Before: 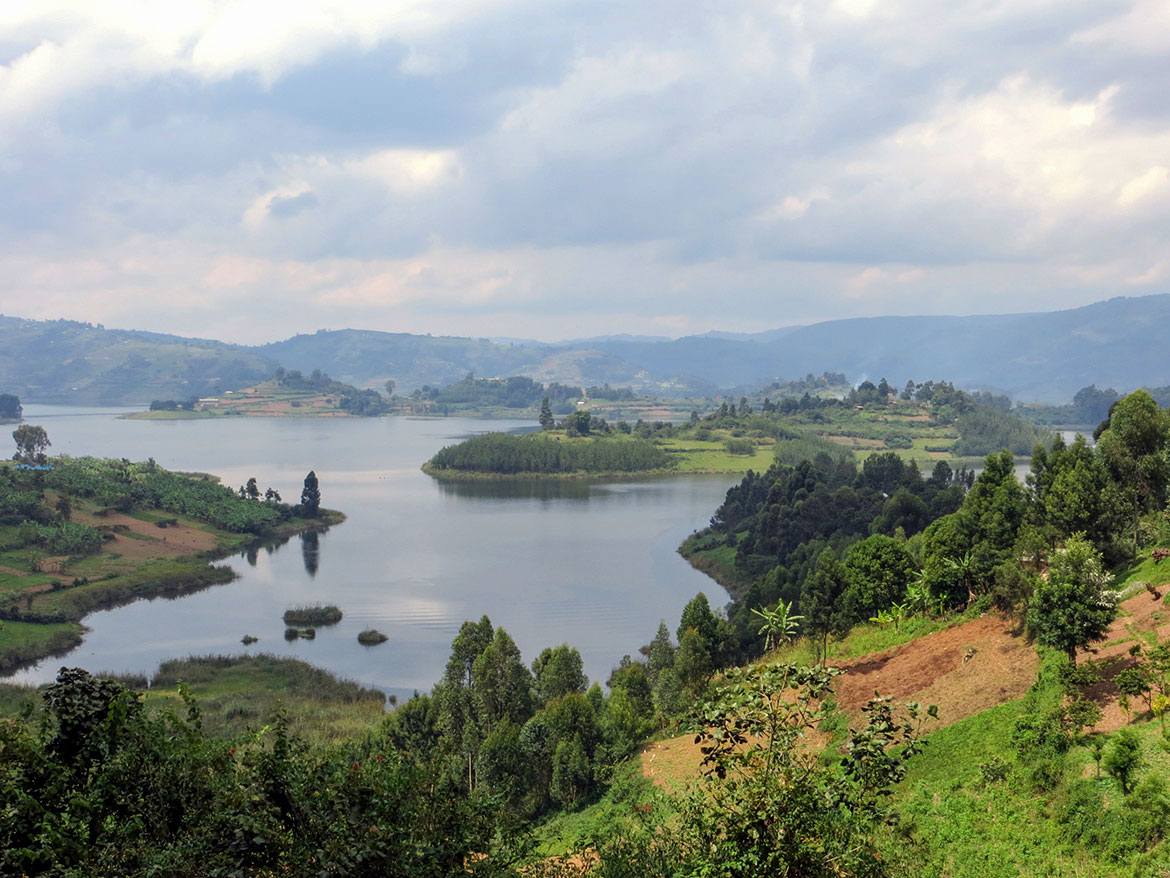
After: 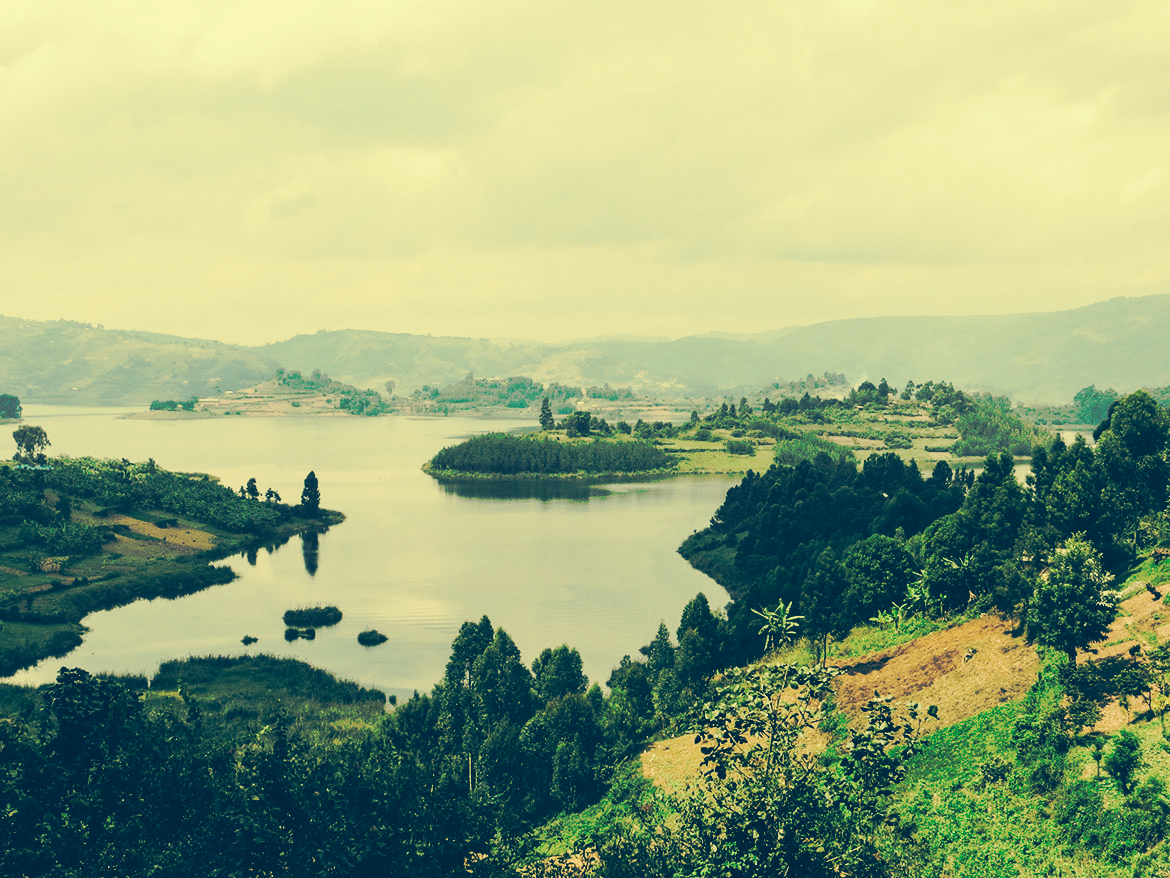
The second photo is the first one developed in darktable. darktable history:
tone curve: curves: ch0 [(0, 0) (0.003, 0.003) (0.011, 0.01) (0.025, 0.024) (0.044, 0.042) (0.069, 0.065) (0.1, 0.094) (0.136, 0.128) (0.177, 0.167) (0.224, 0.212) (0.277, 0.262) (0.335, 0.317) (0.399, 0.377) (0.468, 0.442) (0.543, 0.607) (0.623, 0.676) (0.709, 0.75) (0.801, 0.829) (0.898, 0.912) (1, 1)], preserve colors none
color look up table: target L [94.52, 93.94, 91.88, 91.57, 86.61, 80.07, 74.92, 65.11, 69.71, 43.01, 31, 18.77, 200, 88.6, 85.42, 82.54, 76.44, 81.97, 66.01, 67.62, 60.18, 49.74, 19.69, 15.74, 92.75, 90.59, 84.65, 92.19, 88.93, 81.53, 80.31, 61.29, 61.32, 58.16, 75.73, 80.18, 31.45, 31.14, 21.23, 38.16, 25.63, 16.83, 16.39, 88.58, 86.85, 54.92, 54.76, 24.52, 15.38], target a [-8.529, -8.209, -13.36, -16.54, -22.17, -19.62, -19.58, -53.3, -42.72, -37.84, -18.32, -11.8, 0, 1.435, -3.908, 11.8, 3.535, 17.23, 21.58, 36.11, 0.497, 10.54, -4.237, -7.286, -5.298, -5.355, -3.353, -4.569, 1.595, 5.45, -5.964, 45.46, 44.96, -0.575, 10.73, 1.798, 22.41, -12.51, -10.39, 20.39, -0.591, -6.128, -5.85, -11.72, -20.35, -42.66, -36.96, -14.76, -6.483], target b [37.71, 42.86, 47.25, 42.36, 36.58, 46.36, 32.26, 39.58, 31.83, 15.5, -3.629, -13.55, 0, 40.61, 55.53, 52.82, 39.77, 37.98, 31.94, 46.9, 20.38, 31.7, -12.02, -17.56, 37.93, 34, 35.13, 36.19, 34.51, 31.22, 17.57, 20.28, 11.65, 2.142, 20.14, 17.62, -5.264, -23.65, -15.12, -31.26, -36.12, -19.97, -20.66, 33.56, 27.87, 12.98, -2.5, -14.06, -18.82], num patches 49
